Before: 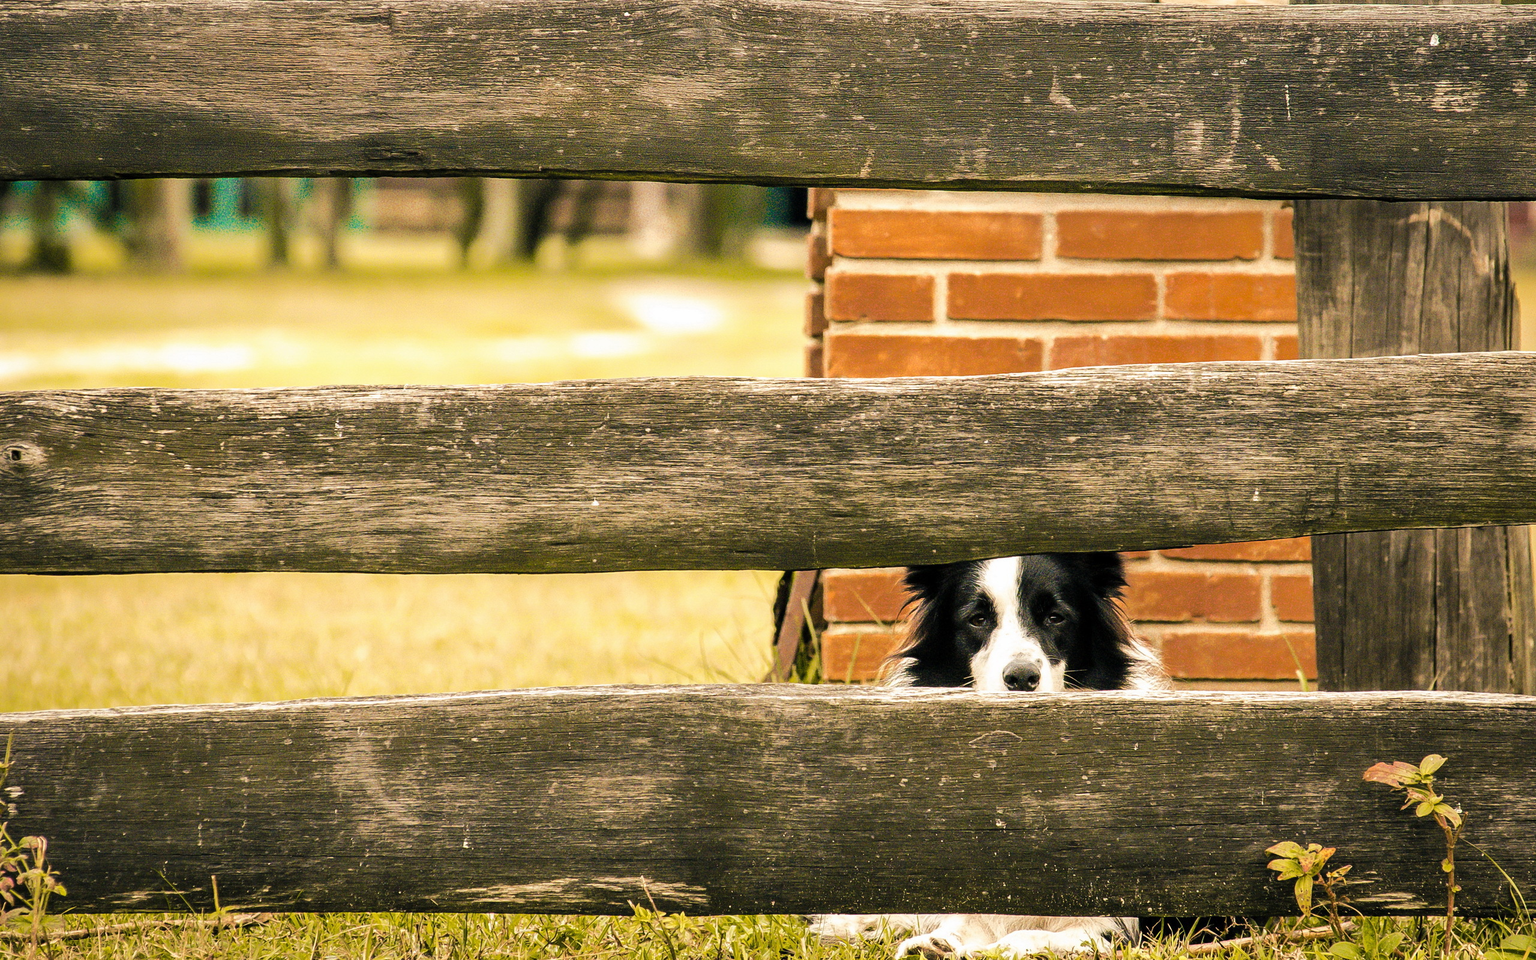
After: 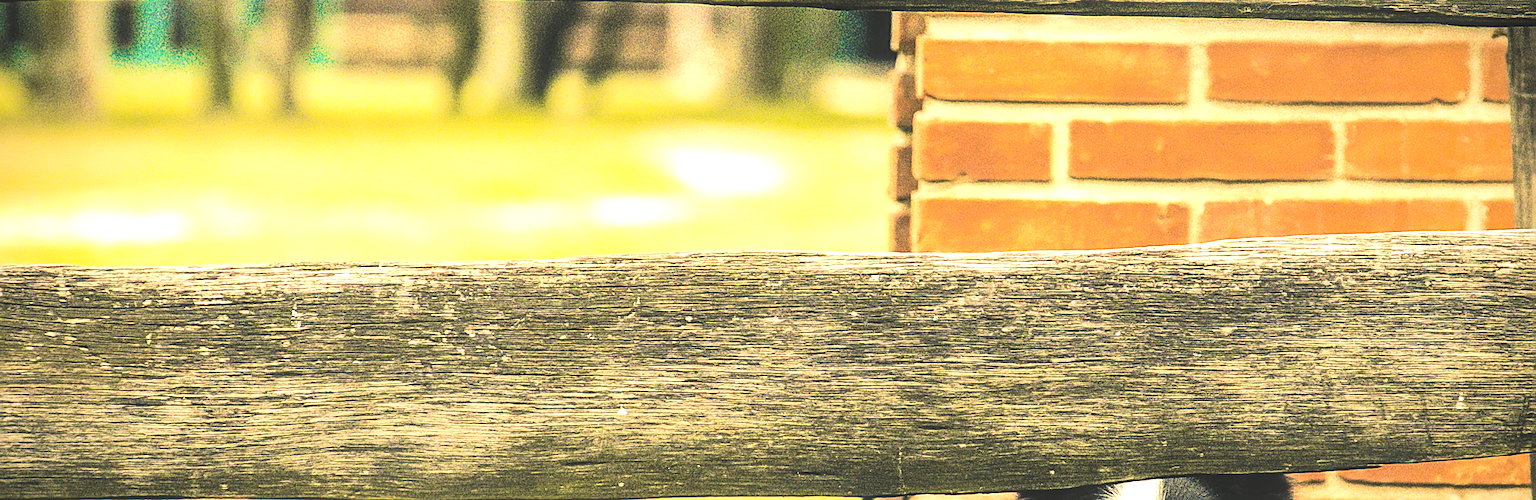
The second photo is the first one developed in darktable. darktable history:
sharpen: on, module defaults
exposure: black level correction -0.037, exposure -0.498 EV, compensate highlight preservation false
vignetting: fall-off start 74.25%, fall-off radius 66.4%, saturation -0.002, dithering 16-bit output
crop: left 6.863%, top 18.674%, right 14.283%, bottom 40.262%
color correction: highlights a* -4.48, highlights b* 6.72
tone equalizer: -8 EV -1.05 EV, -7 EV -1.01 EV, -6 EV -0.905 EV, -5 EV -0.608 EV, -3 EV 0.567 EV, -2 EV 0.844 EV, -1 EV 1.01 EV, +0 EV 1.08 EV, mask exposure compensation -0.486 EV
contrast brightness saturation: contrast 0.198, brightness 0.15, saturation 0.149
local contrast: on, module defaults
